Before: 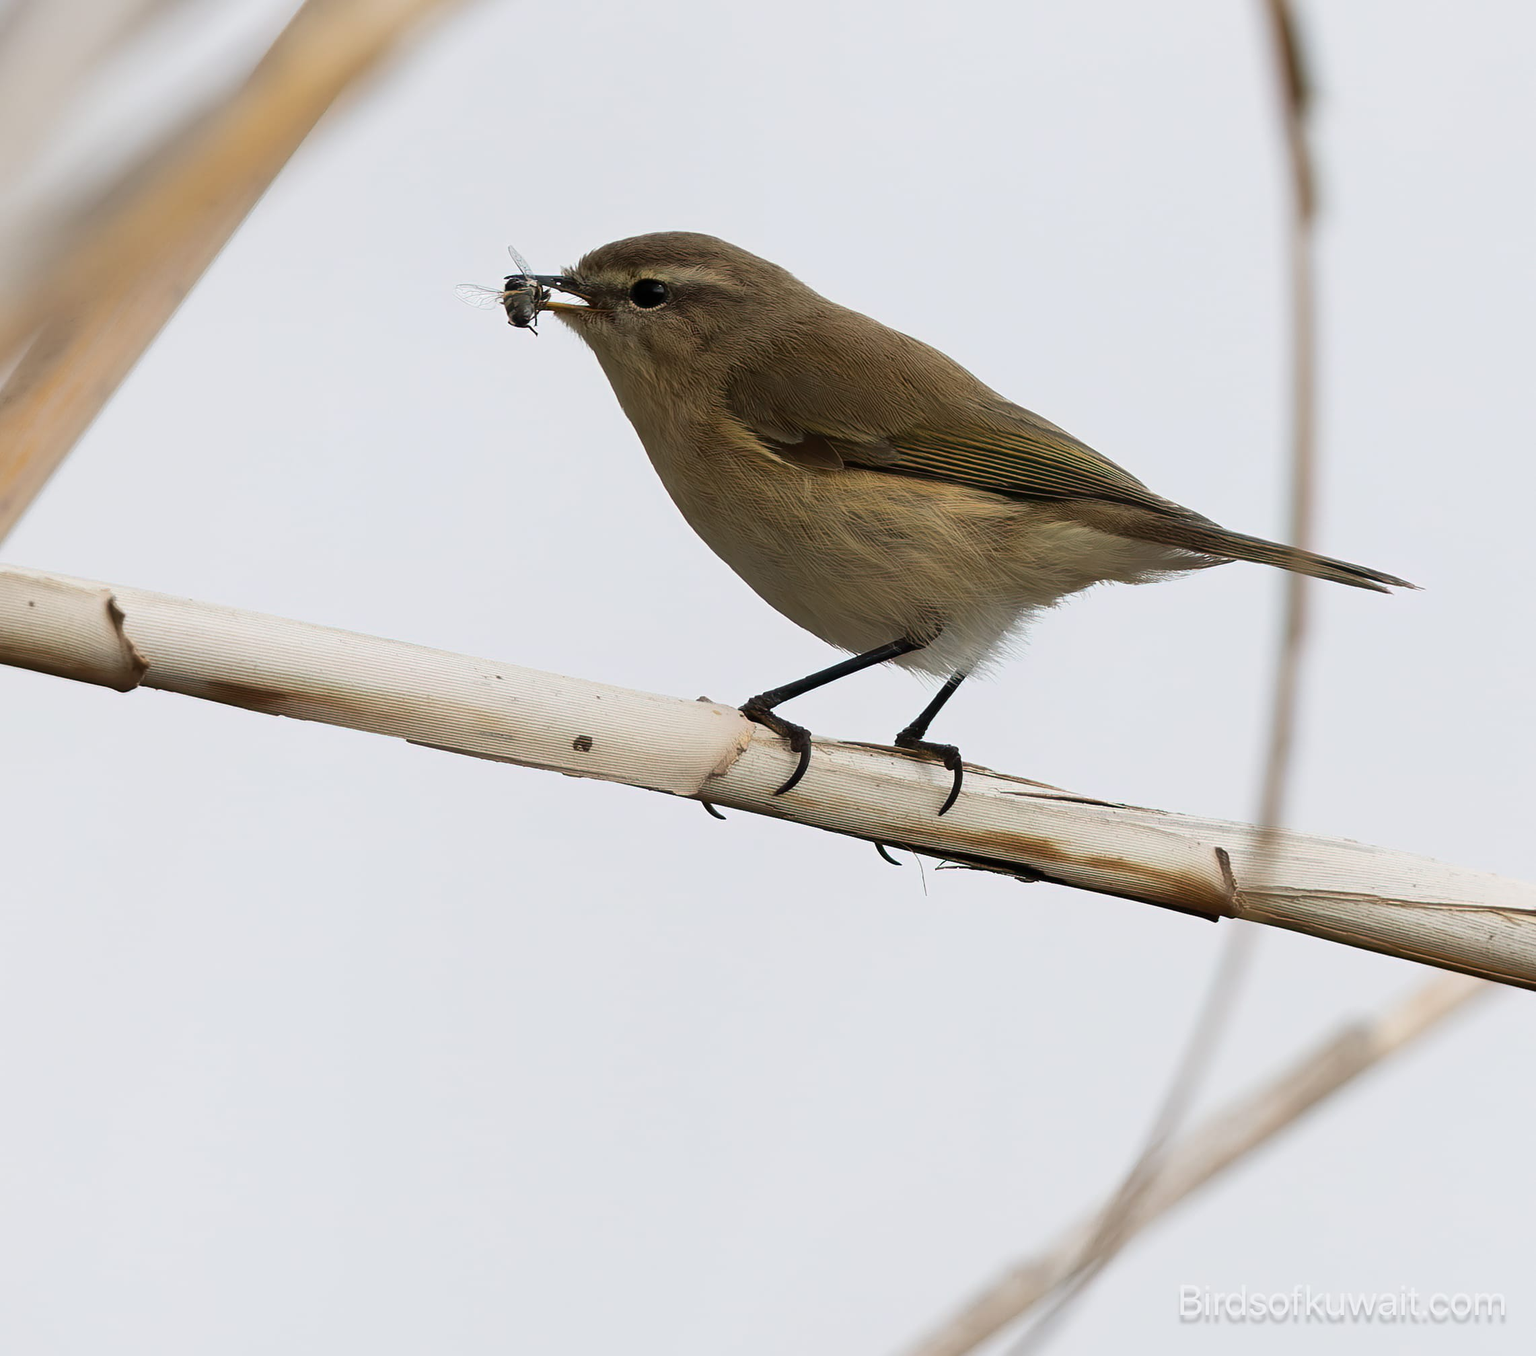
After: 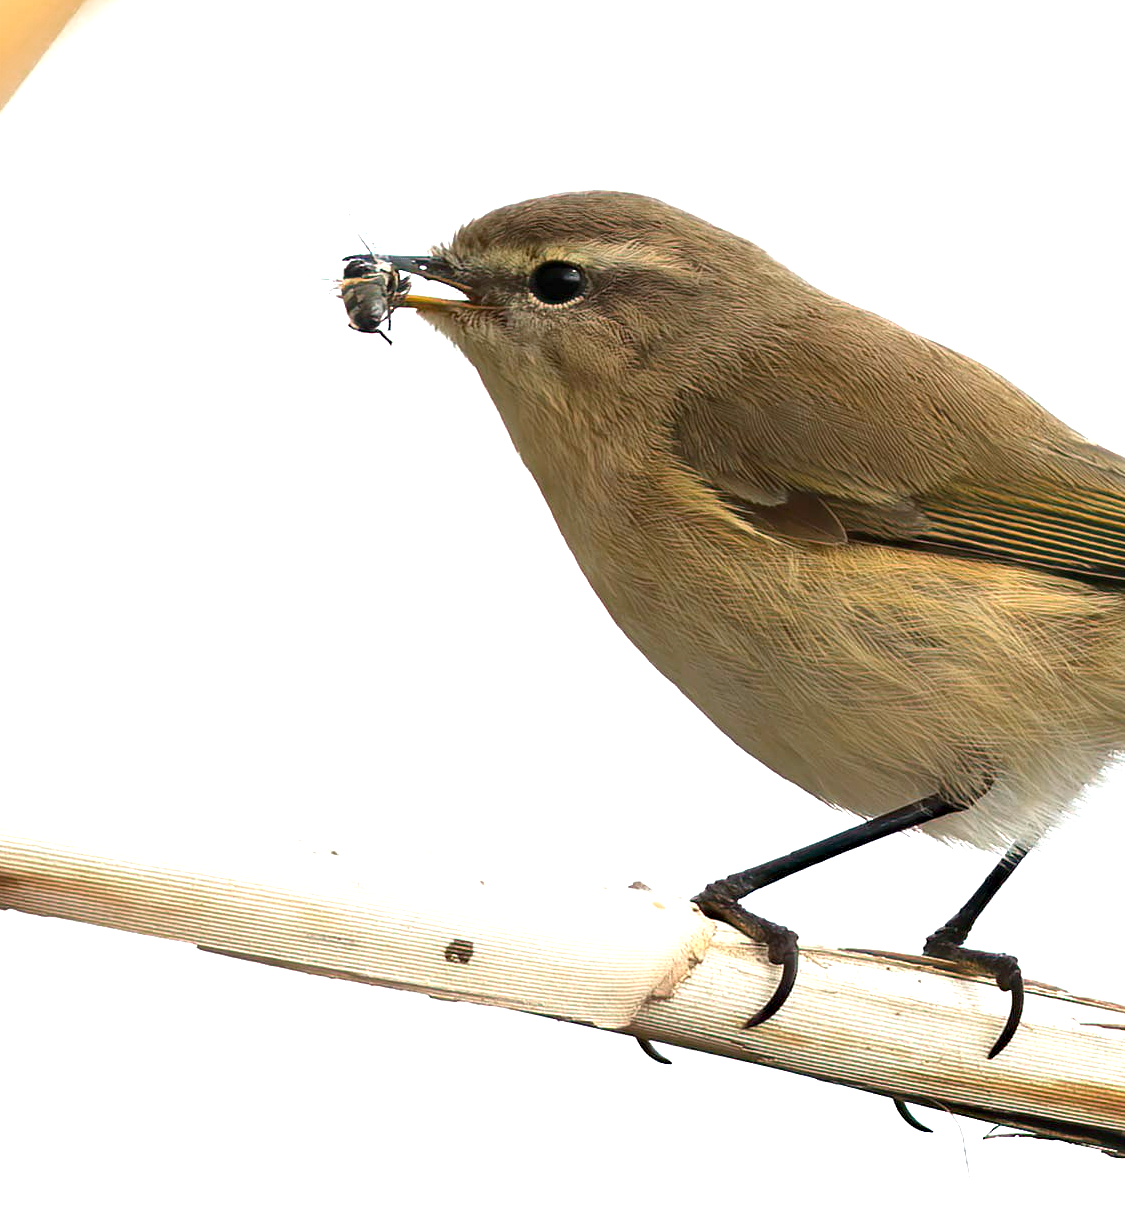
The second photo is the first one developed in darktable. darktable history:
exposure: black level correction 0, exposure 1.45 EV, compensate exposure bias true, compensate highlight preservation false
haze removal: compatibility mode true, adaptive false
crop: left 17.835%, top 7.675%, right 32.881%, bottom 32.213%
color zones: curves: ch0 [(0.203, 0.433) (0.607, 0.517) (0.697, 0.696) (0.705, 0.897)]
